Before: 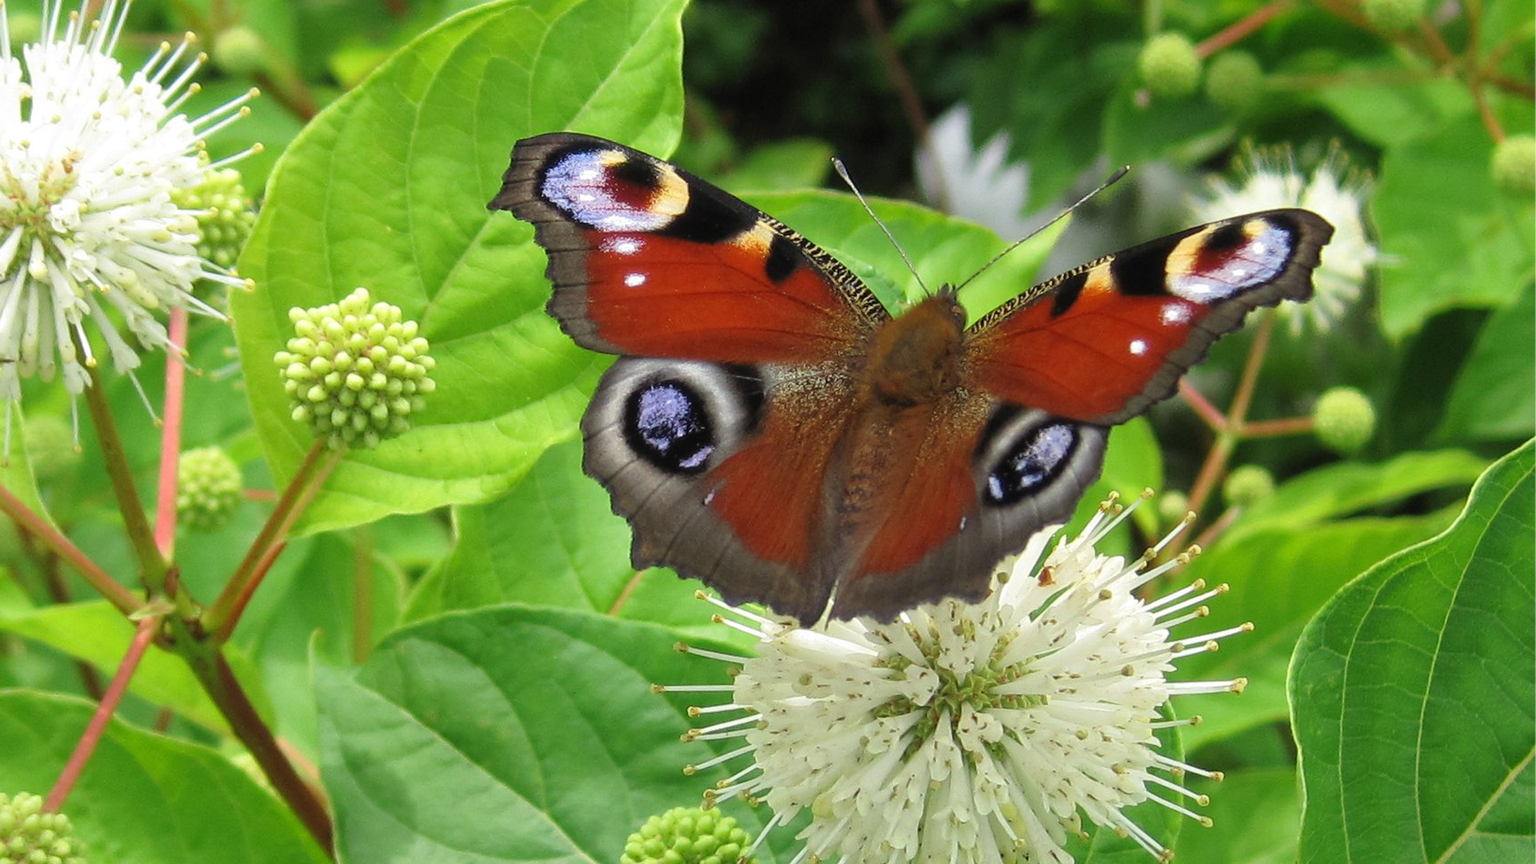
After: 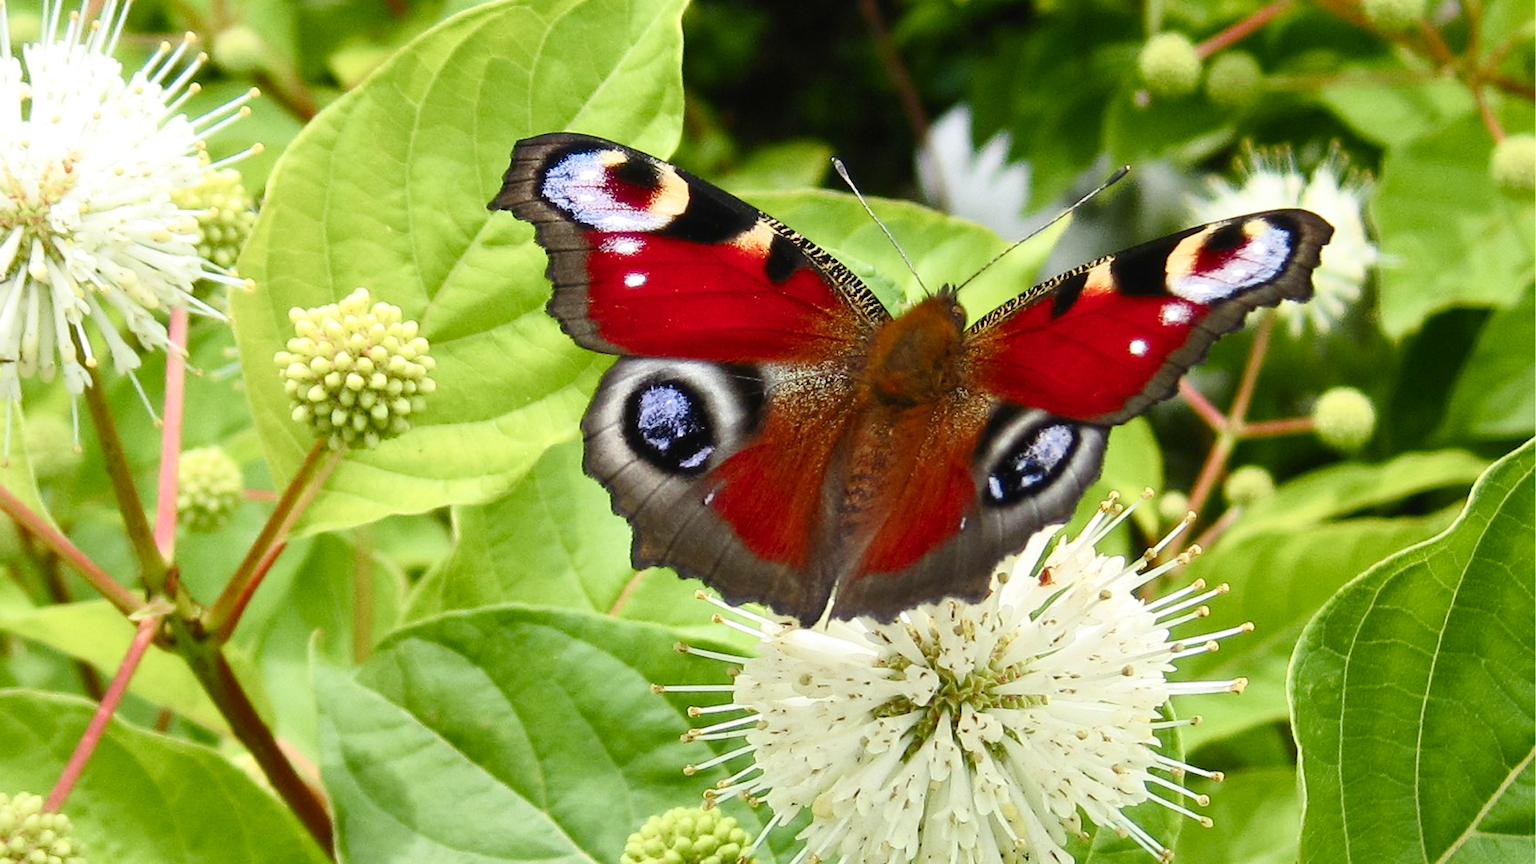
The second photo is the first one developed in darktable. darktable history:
color zones: curves: ch1 [(0.239, 0.552) (0.75, 0.5)]; ch2 [(0.25, 0.462) (0.749, 0.457)]
contrast brightness saturation: contrast 0.242, brightness 0.091
color balance rgb: power › hue 61.18°, perceptual saturation grading › global saturation 20%, perceptual saturation grading › highlights -48.95%, perceptual saturation grading › shadows 25.881%, global vibrance 4.935%, contrast 2.905%
